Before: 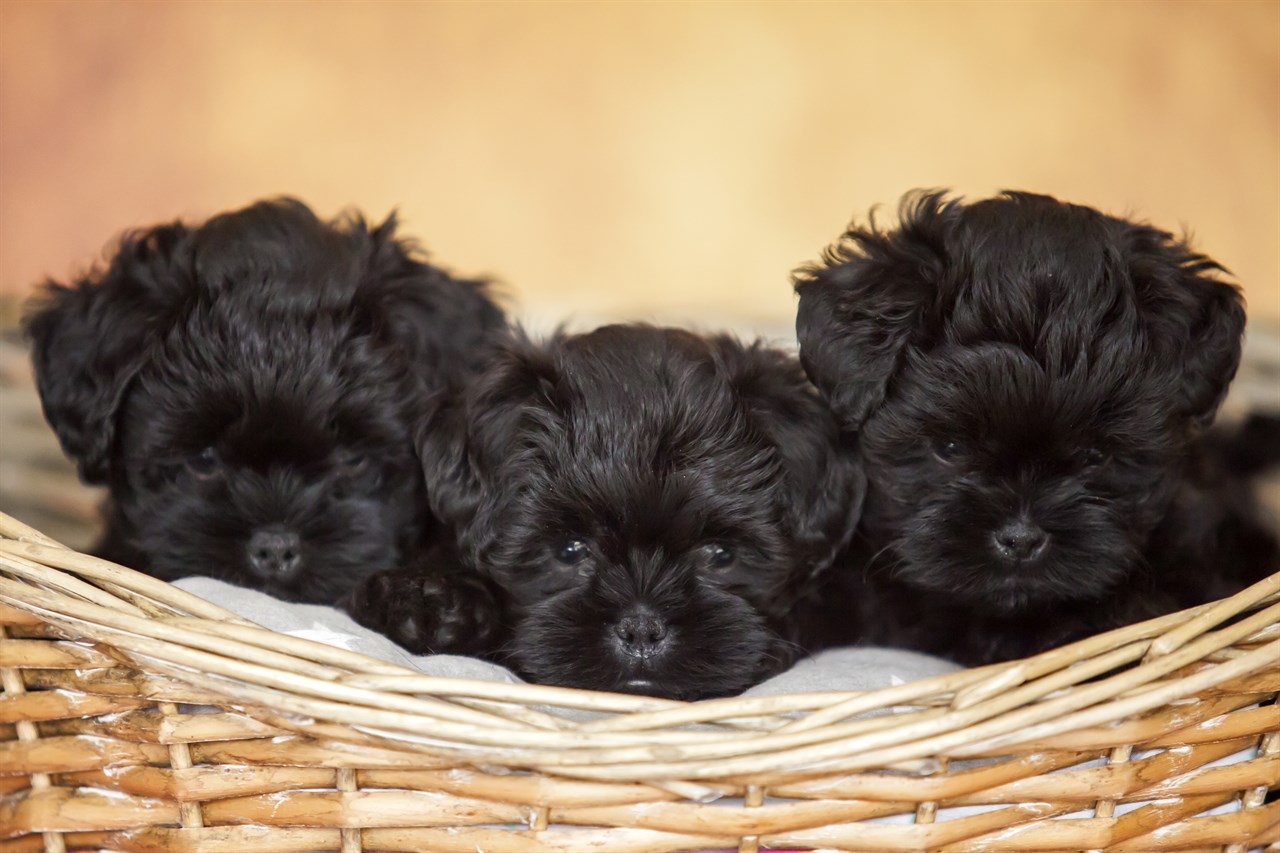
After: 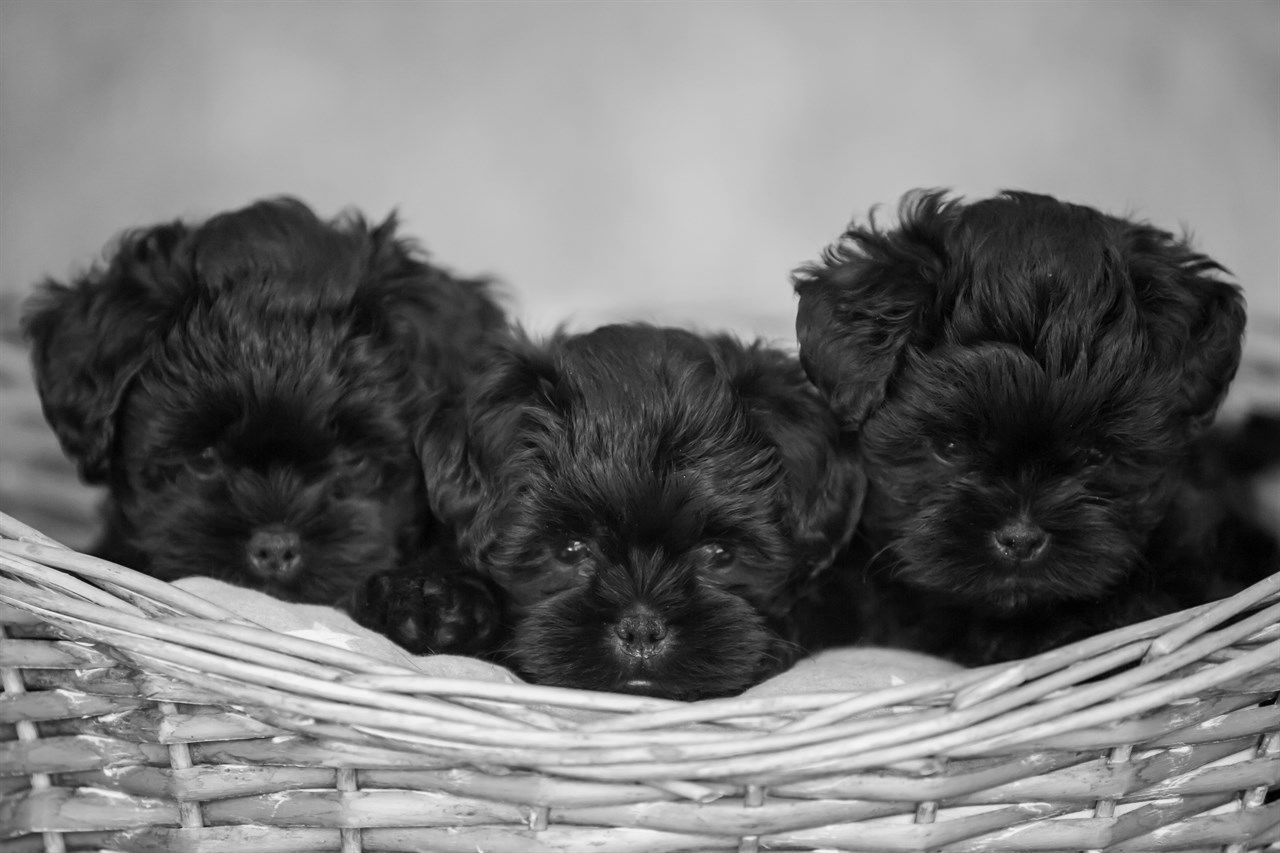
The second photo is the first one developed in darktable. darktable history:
color calibration: output gray [0.246, 0.254, 0.501, 0], x 0.342, y 0.356, temperature 5126.54 K
